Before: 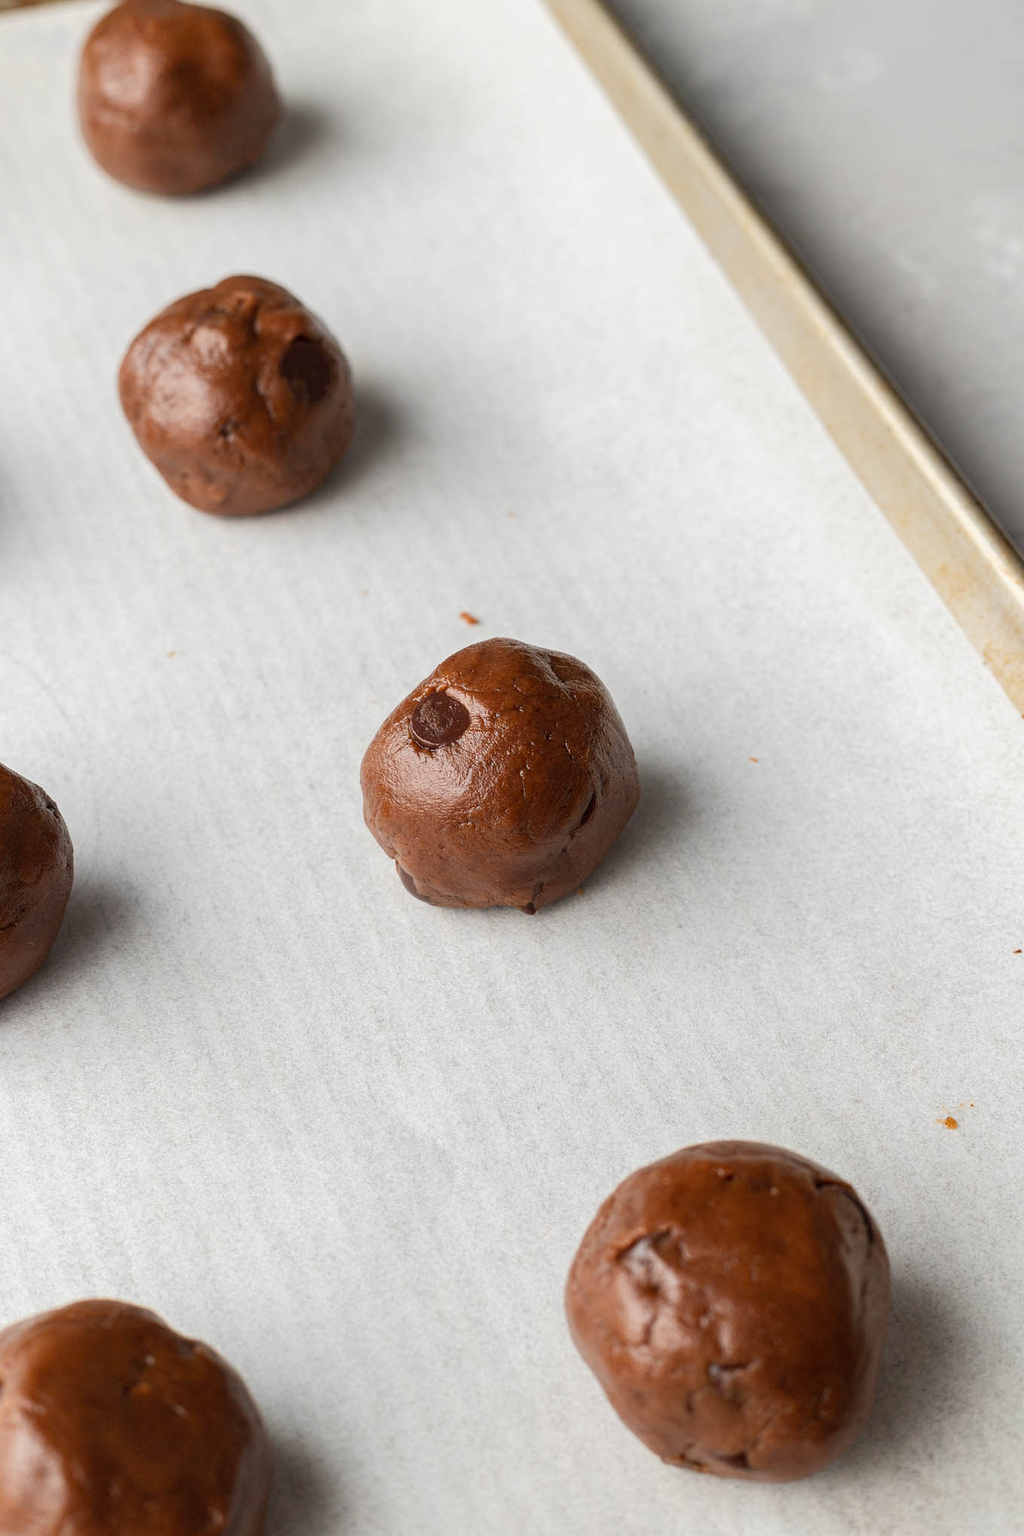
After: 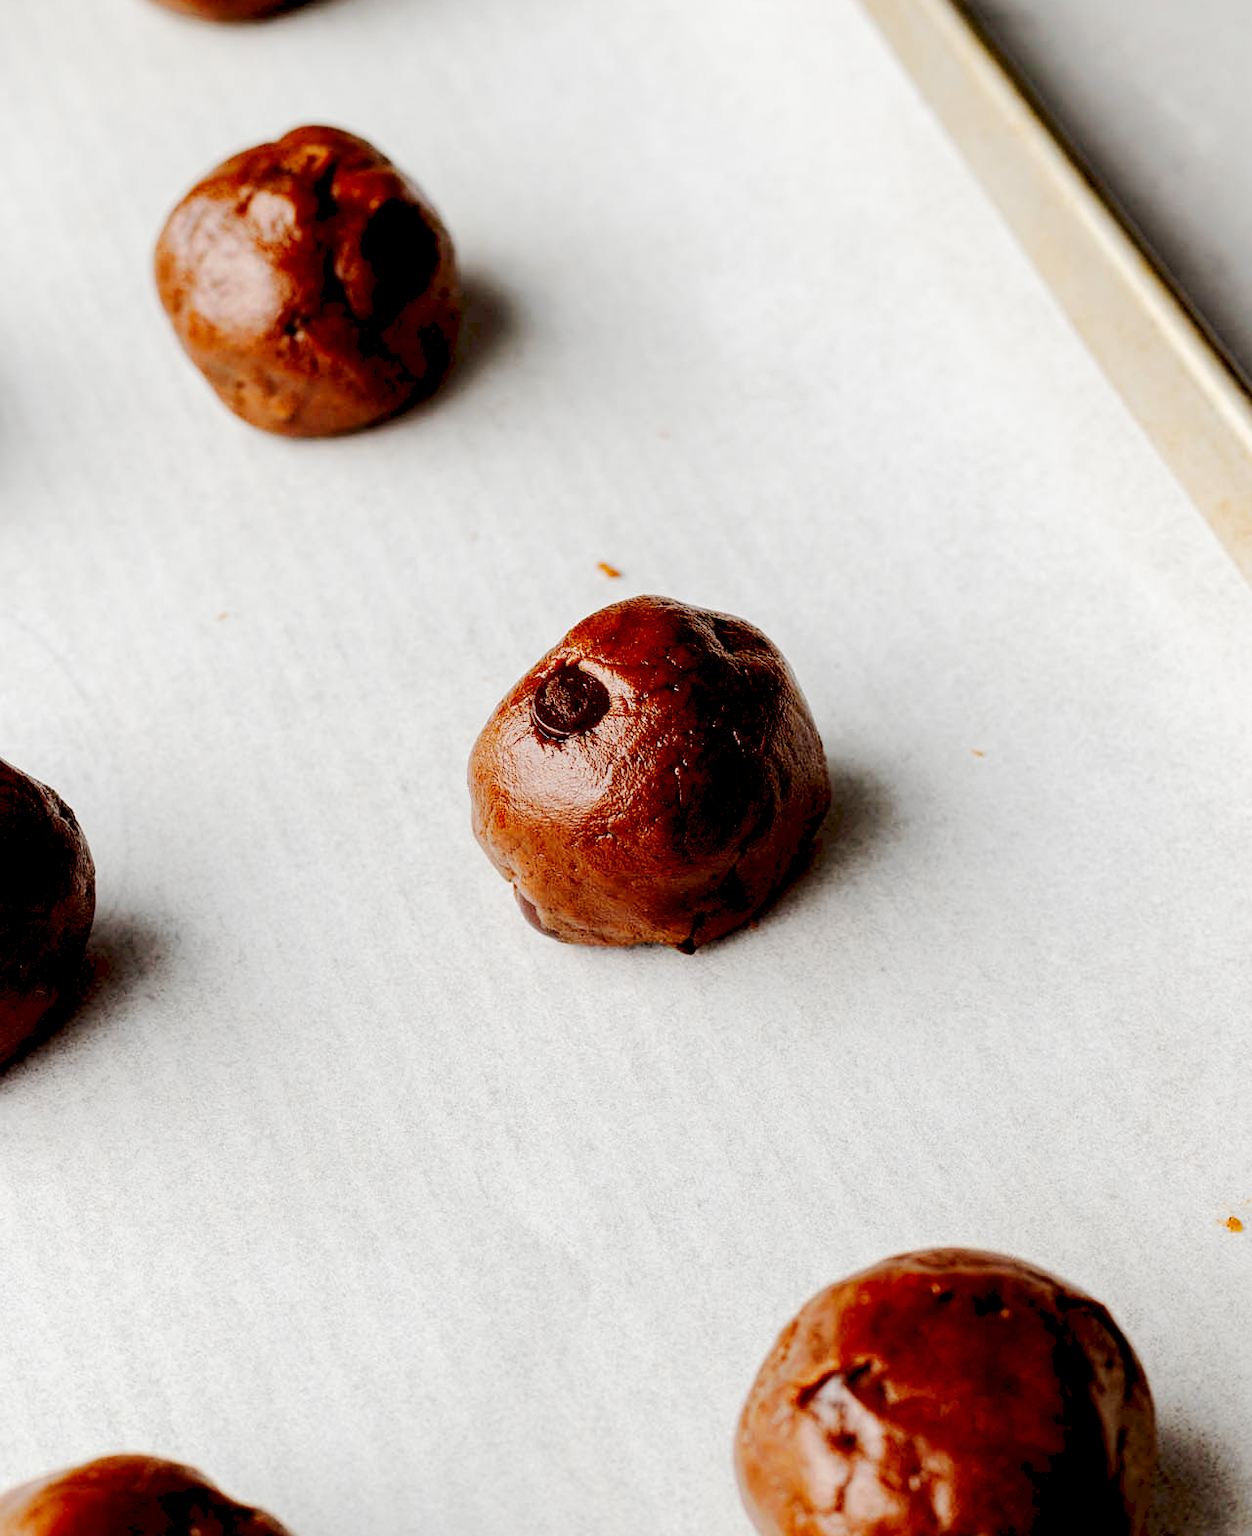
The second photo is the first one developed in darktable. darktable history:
tone curve: curves: ch0 [(0, 0) (0.003, 0.076) (0.011, 0.081) (0.025, 0.084) (0.044, 0.092) (0.069, 0.1) (0.1, 0.117) (0.136, 0.144) (0.177, 0.186) (0.224, 0.237) (0.277, 0.306) (0.335, 0.39) (0.399, 0.494) (0.468, 0.574) (0.543, 0.666) (0.623, 0.722) (0.709, 0.79) (0.801, 0.855) (0.898, 0.926) (1, 1)], preserve colors none
crop and rotate: angle 0.03°, top 11.643%, right 5.651%, bottom 11.189%
exposure: black level correction 0.047, exposure 0.013 EV, compensate highlight preservation false
